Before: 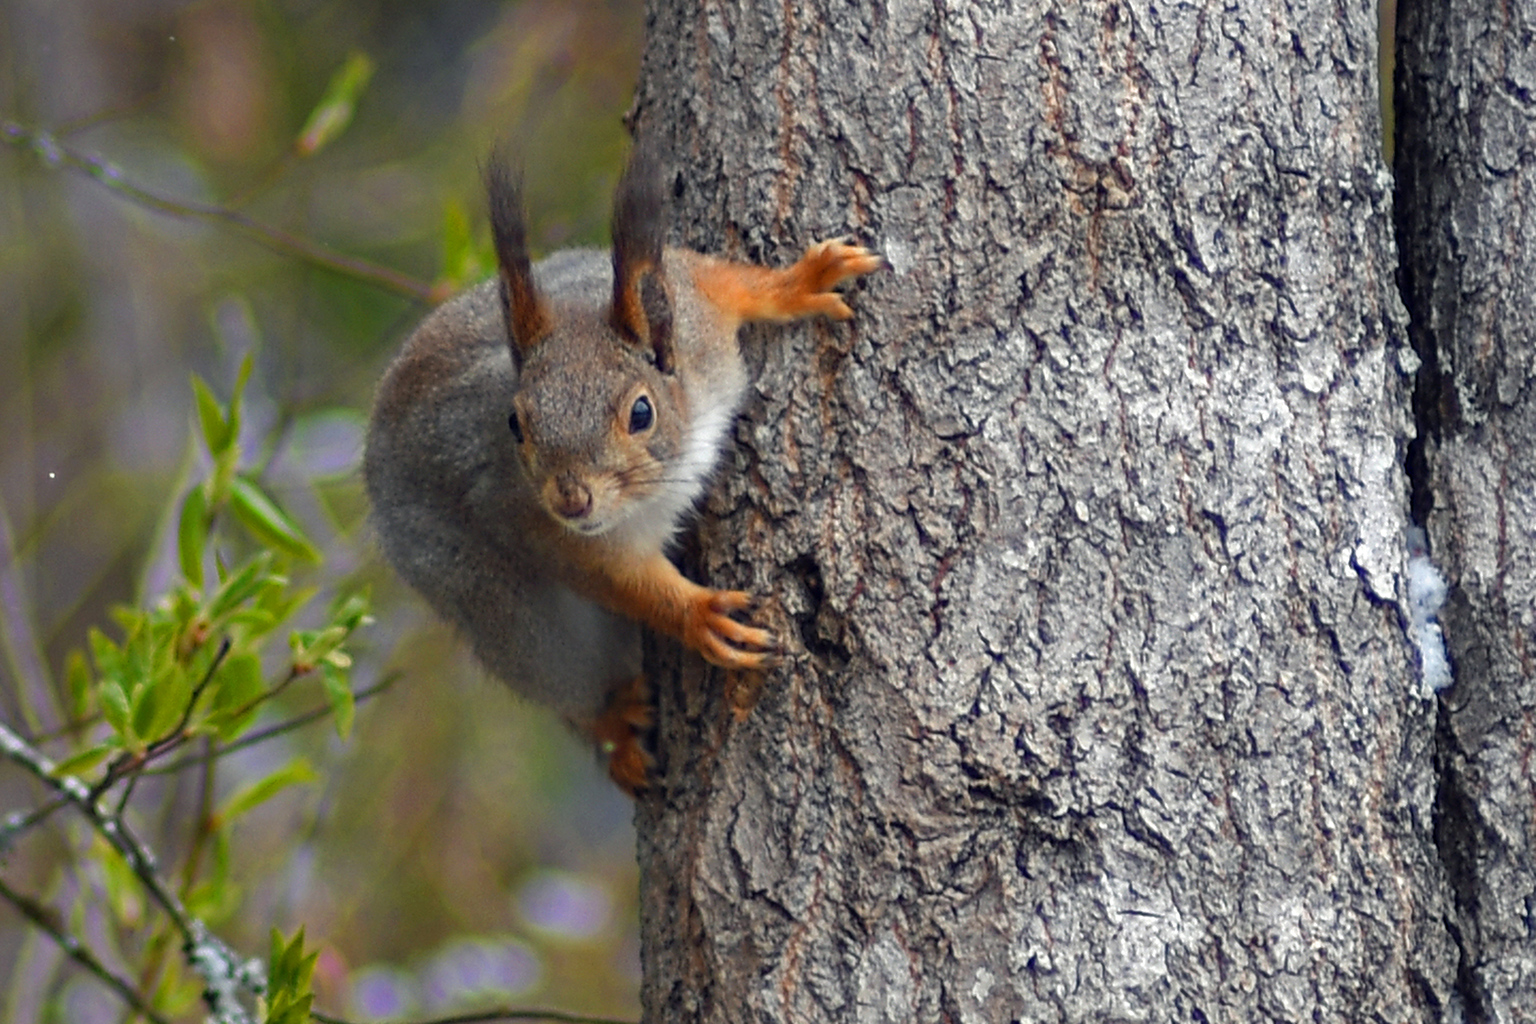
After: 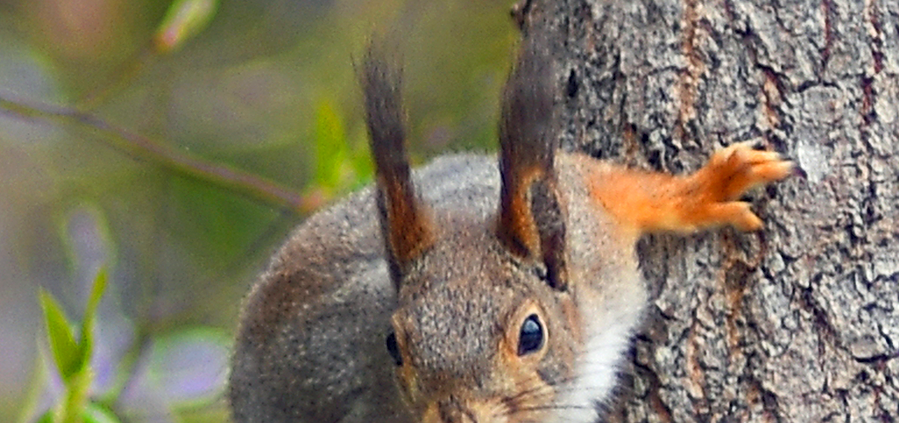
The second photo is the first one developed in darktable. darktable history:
contrast brightness saturation: contrast 0.2, brightness 0.16, saturation 0.22
crop: left 10.121%, top 10.631%, right 36.218%, bottom 51.526%
tone equalizer: -7 EV 0.18 EV, -6 EV 0.12 EV, -5 EV 0.08 EV, -4 EV 0.04 EV, -2 EV -0.02 EV, -1 EV -0.04 EV, +0 EV -0.06 EV, luminance estimator HSV value / RGB max
sharpen: on, module defaults
